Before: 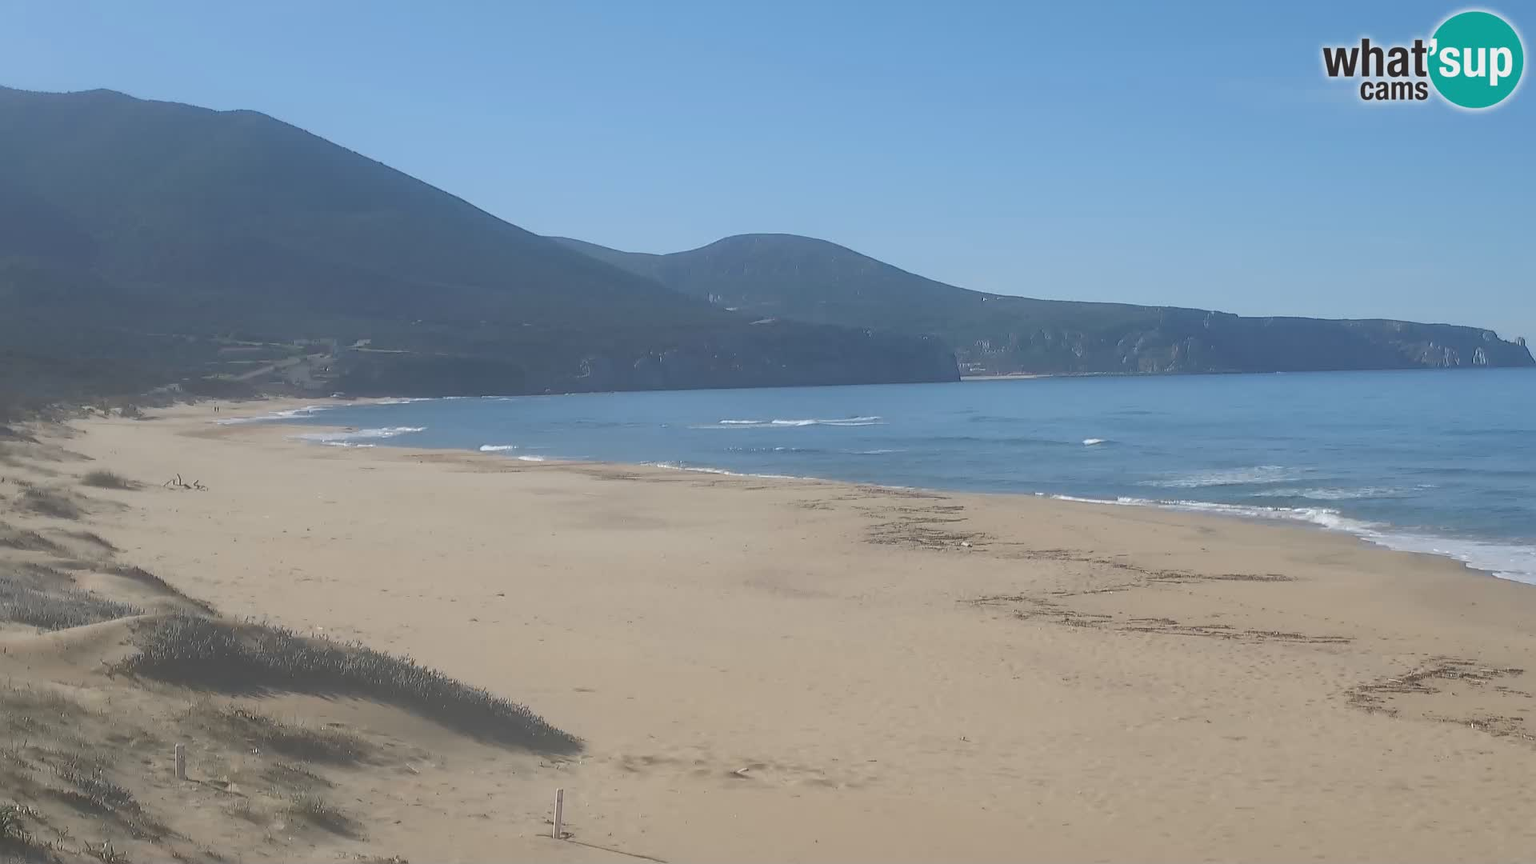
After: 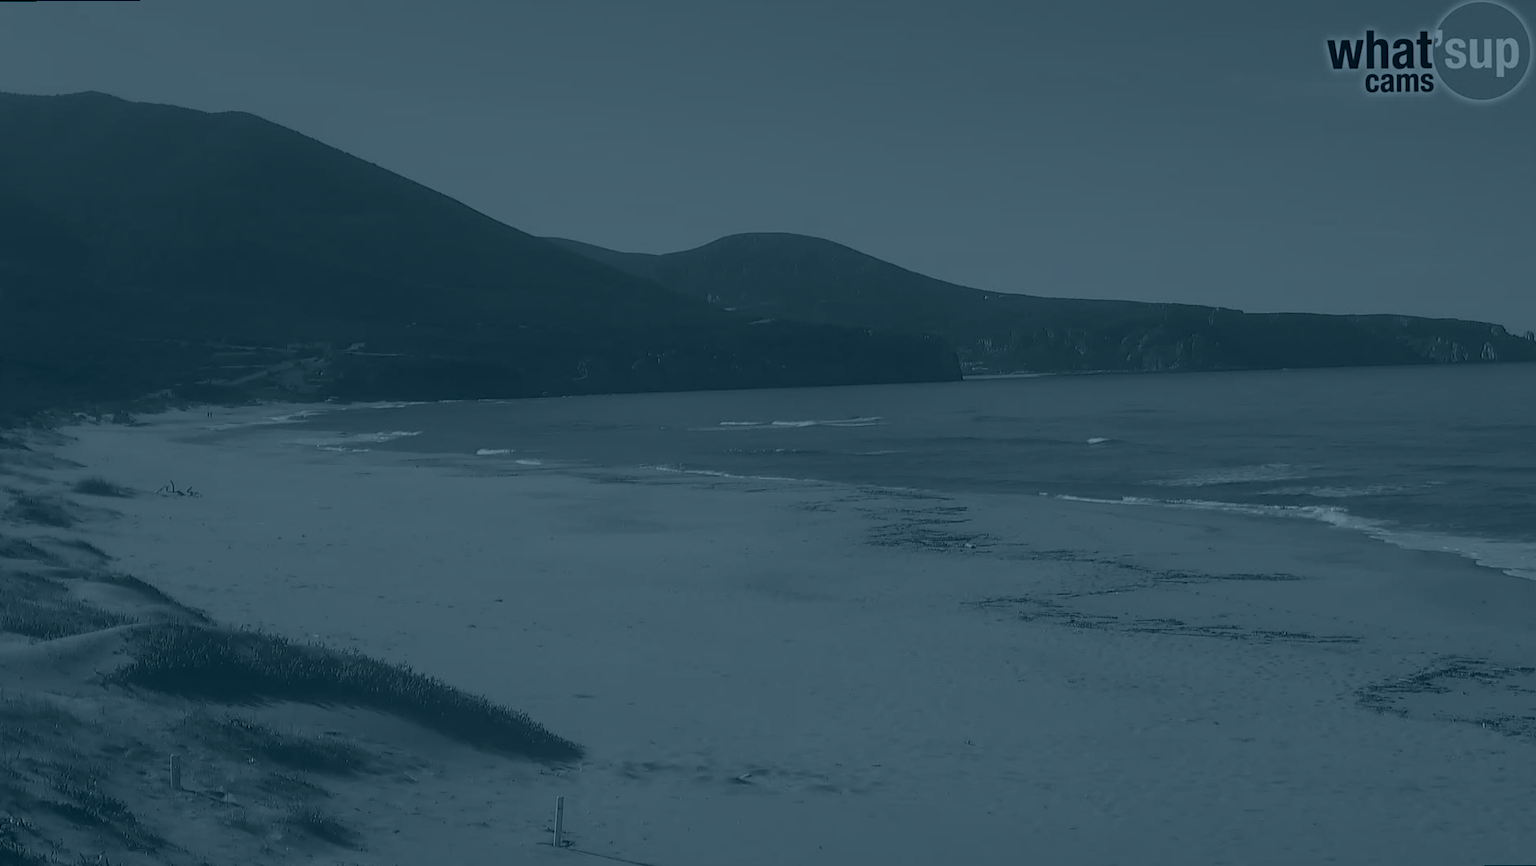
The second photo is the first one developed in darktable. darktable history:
rotate and perspective: rotation -0.45°, automatic cropping original format, crop left 0.008, crop right 0.992, crop top 0.012, crop bottom 0.988
exposure: exposure 0.178 EV, compensate exposure bias true, compensate highlight preservation false
colorize: hue 194.4°, saturation 29%, source mix 61.75%, lightness 3.98%, version 1
